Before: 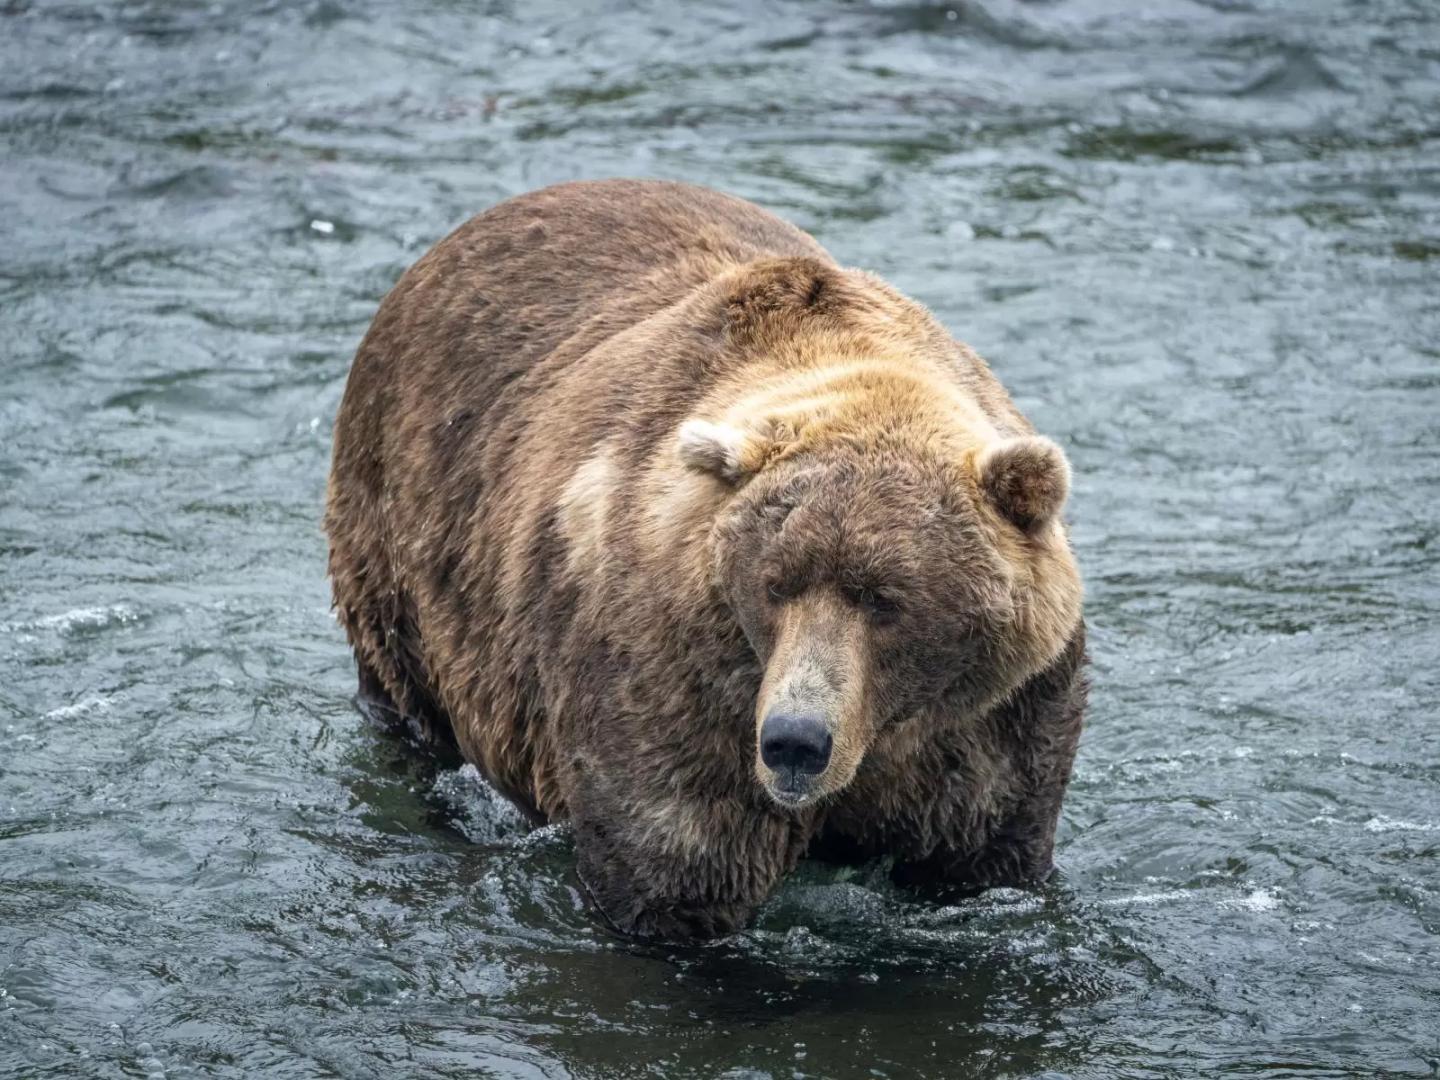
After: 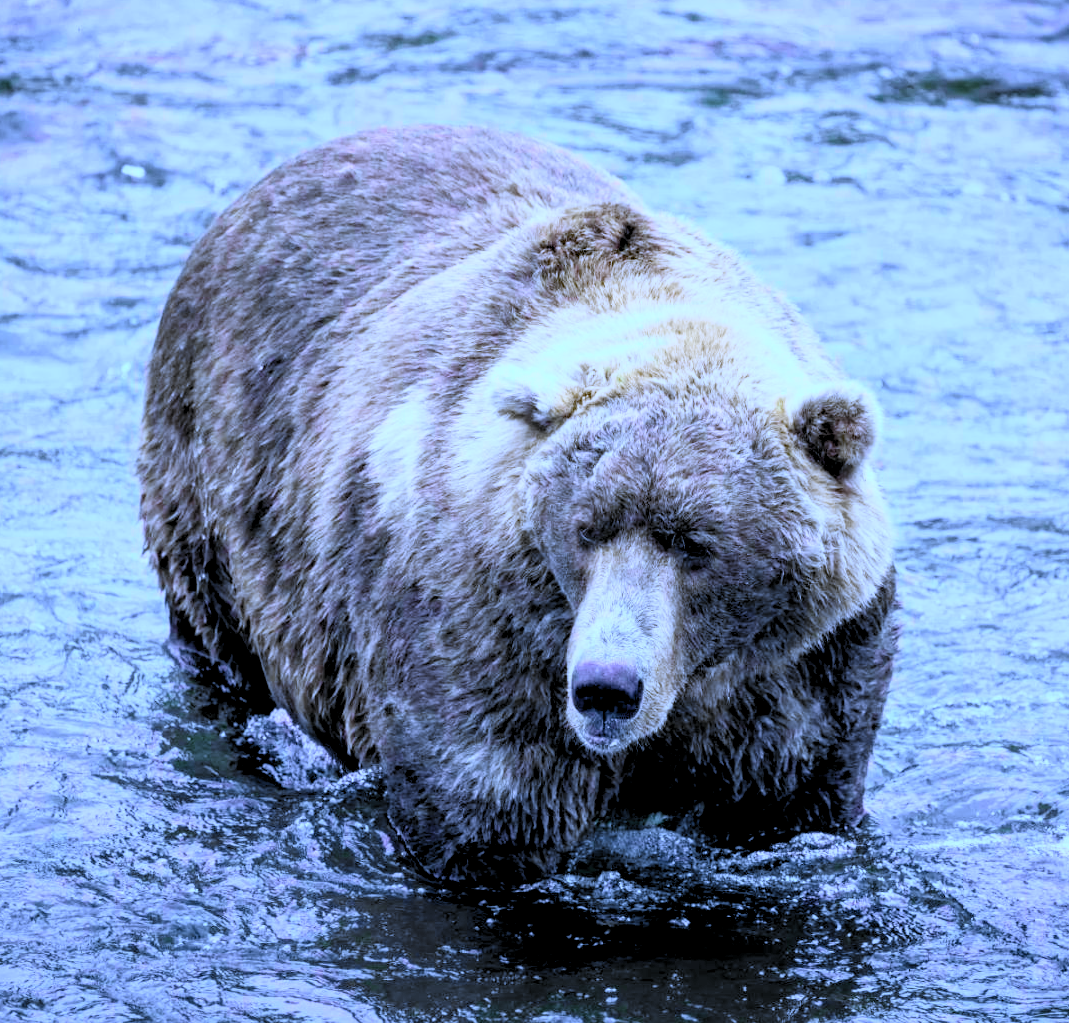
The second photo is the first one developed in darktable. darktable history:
white balance: red 0.766, blue 1.537
rgb levels: levels [[0.013, 0.434, 0.89], [0, 0.5, 1], [0, 0.5, 1]]
tone curve: curves: ch0 [(0, 0) (0.131, 0.116) (0.316, 0.345) (0.501, 0.584) (0.629, 0.732) (0.812, 0.888) (1, 0.974)]; ch1 [(0, 0) (0.366, 0.367) (0.475, 0.462) (0.494, 0.496) (0.504, 0.499) (0.553, 0.584) (1, 1)]; ch2 [(0, 0) (0.333, 0.346) (0.375, 0.375) (0.424, 0.43) (0.476, 0.492) (0.502, 0.502) (0.533, 0.556) (0.566, 0.599) (0.614, 0.653) (1, 1)], color space Lab, independent channels, preserve colors none
crop and rotate: left 13.15%, top 5.251%, right 12.609%
